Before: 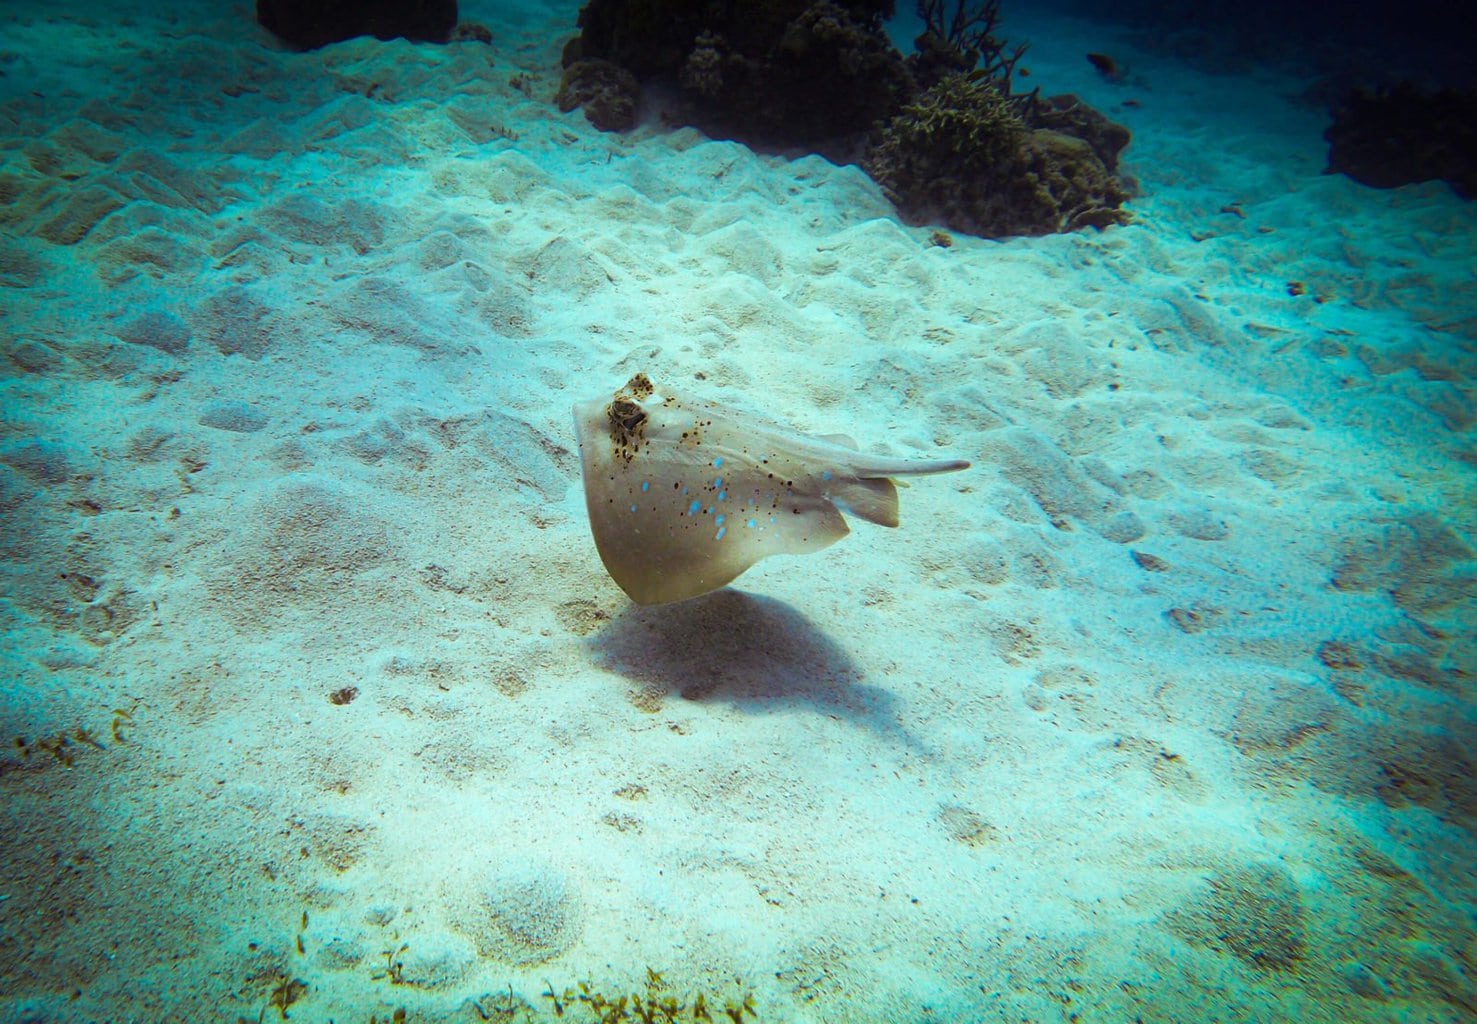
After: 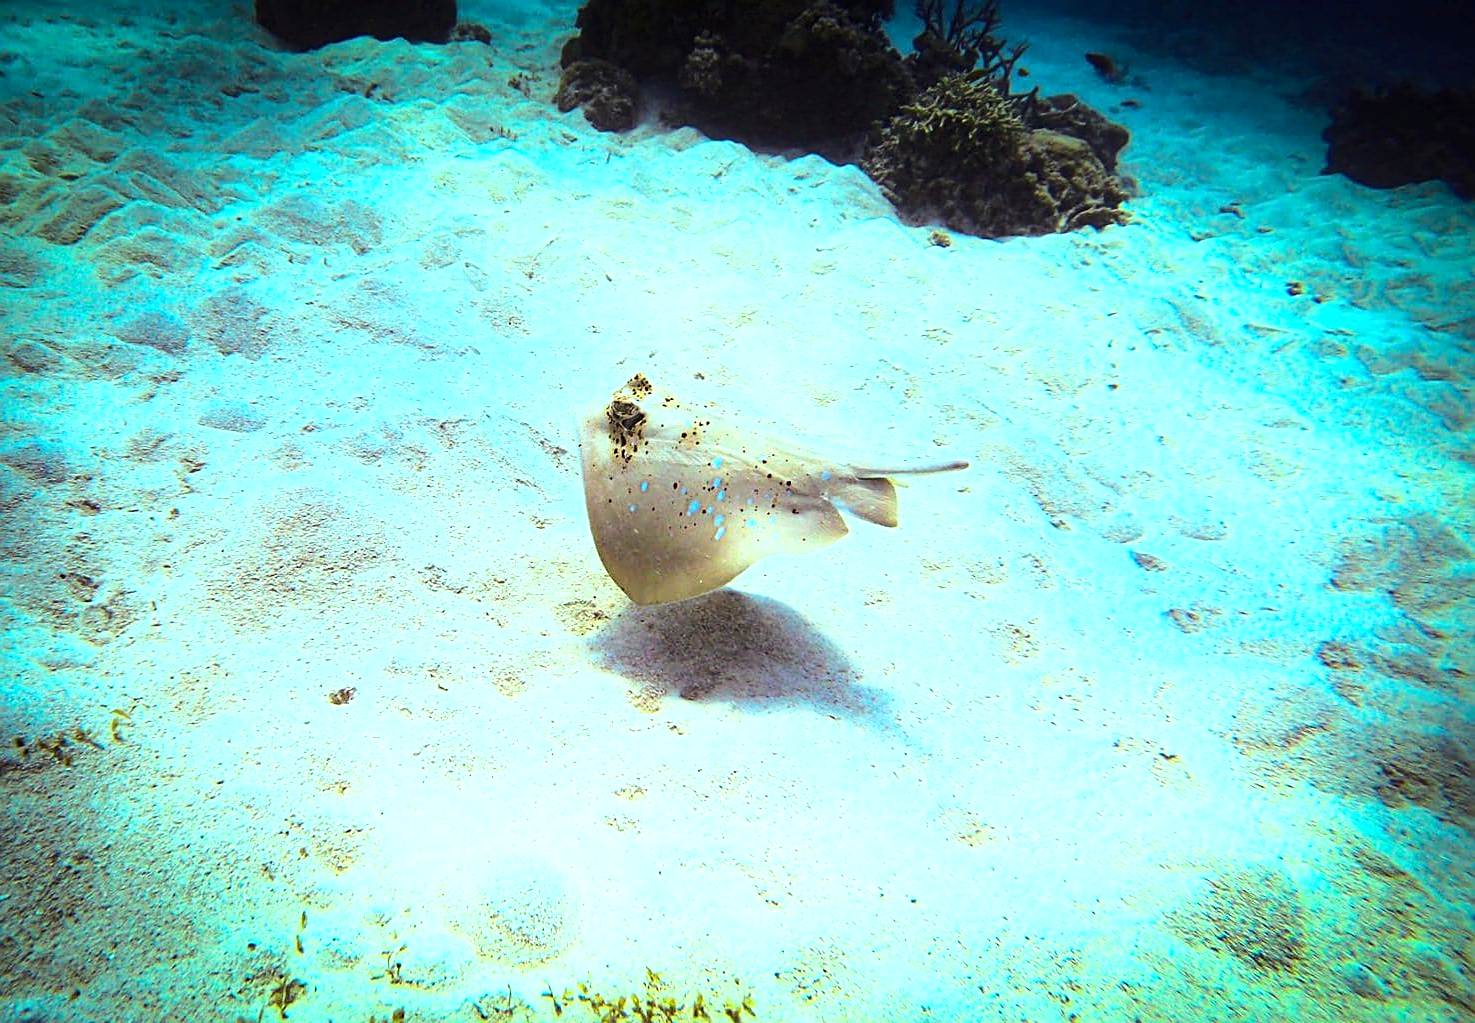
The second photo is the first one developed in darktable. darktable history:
base curve: curves: ch0 [(0, 0) (0.028, 0.03) (0.121, 0.232) (0.46, 0.748) (0.859, 0.968) (1, 1)]
crop and rotate: left 0.084%, bottom 0.01%
exposure: exposure 0.298 EV, compensate highlight preservation false
levels: levels [0, 0.474, 0.947]
sharpen: amount 0.493
